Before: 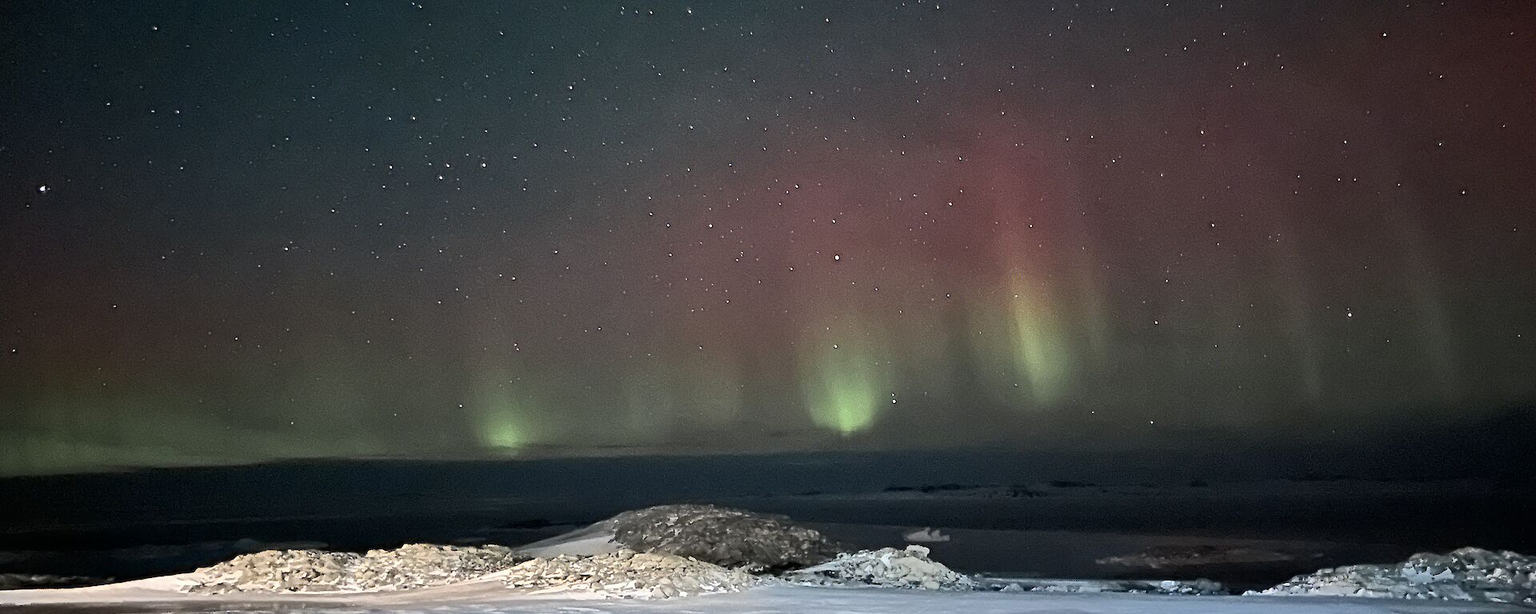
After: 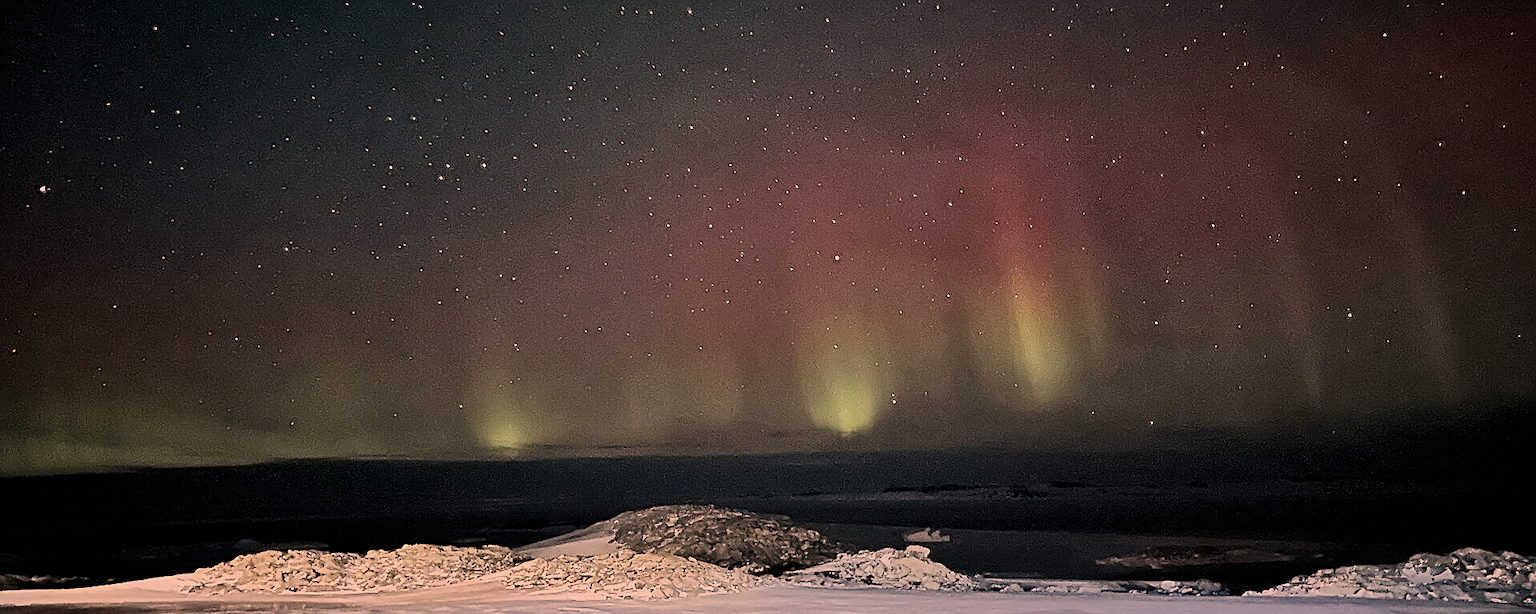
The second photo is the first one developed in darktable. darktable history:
sharpen: radius 1.414, amount 1.25, threshold 0.711
filmic rgb: black relative exposure -7.12 EV, white relative exposure 5.37 EV, threshold 2.97 EV, hardness 3.02, enable highlight reconstruction true
color correction: highlights a* 21.14, highlights b* 19.49
